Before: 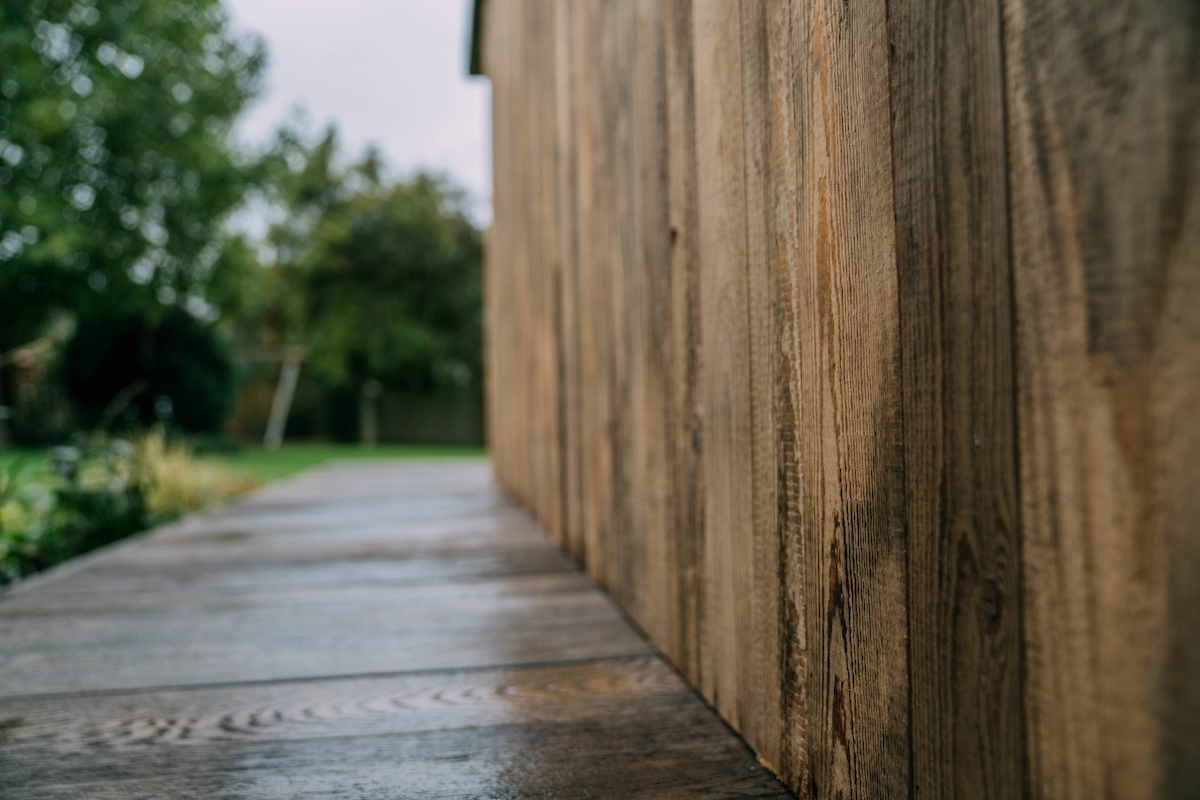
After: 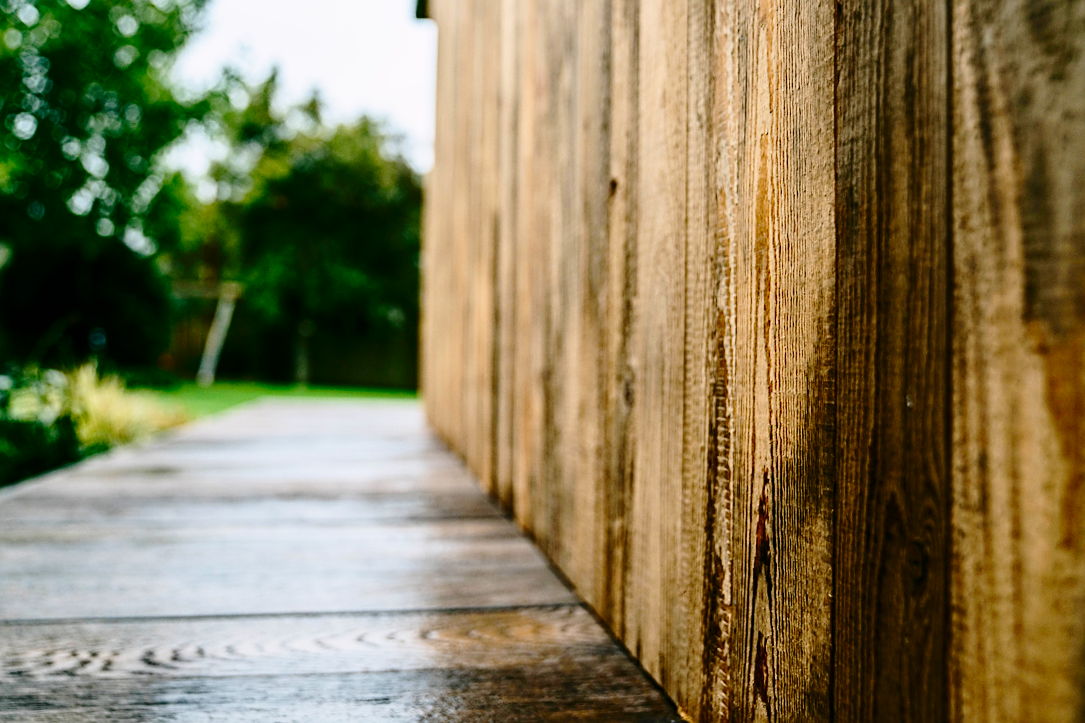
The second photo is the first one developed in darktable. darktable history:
base curve: curves: ch0 [(0, 0) (0.032, 0.037) (0.105, 0.228) (0.435, 0.76) (0.856, 0.983) (1, 1)], preserve colors none
sharpen: on, module defaults
crop and rotate: angle -2.11°, left 3.153%, top 4.198%, right 1.466%, bottom 0.48%
contrast brightness saturation: contrast 0.191, brightness -0.102, saturation 0.214
